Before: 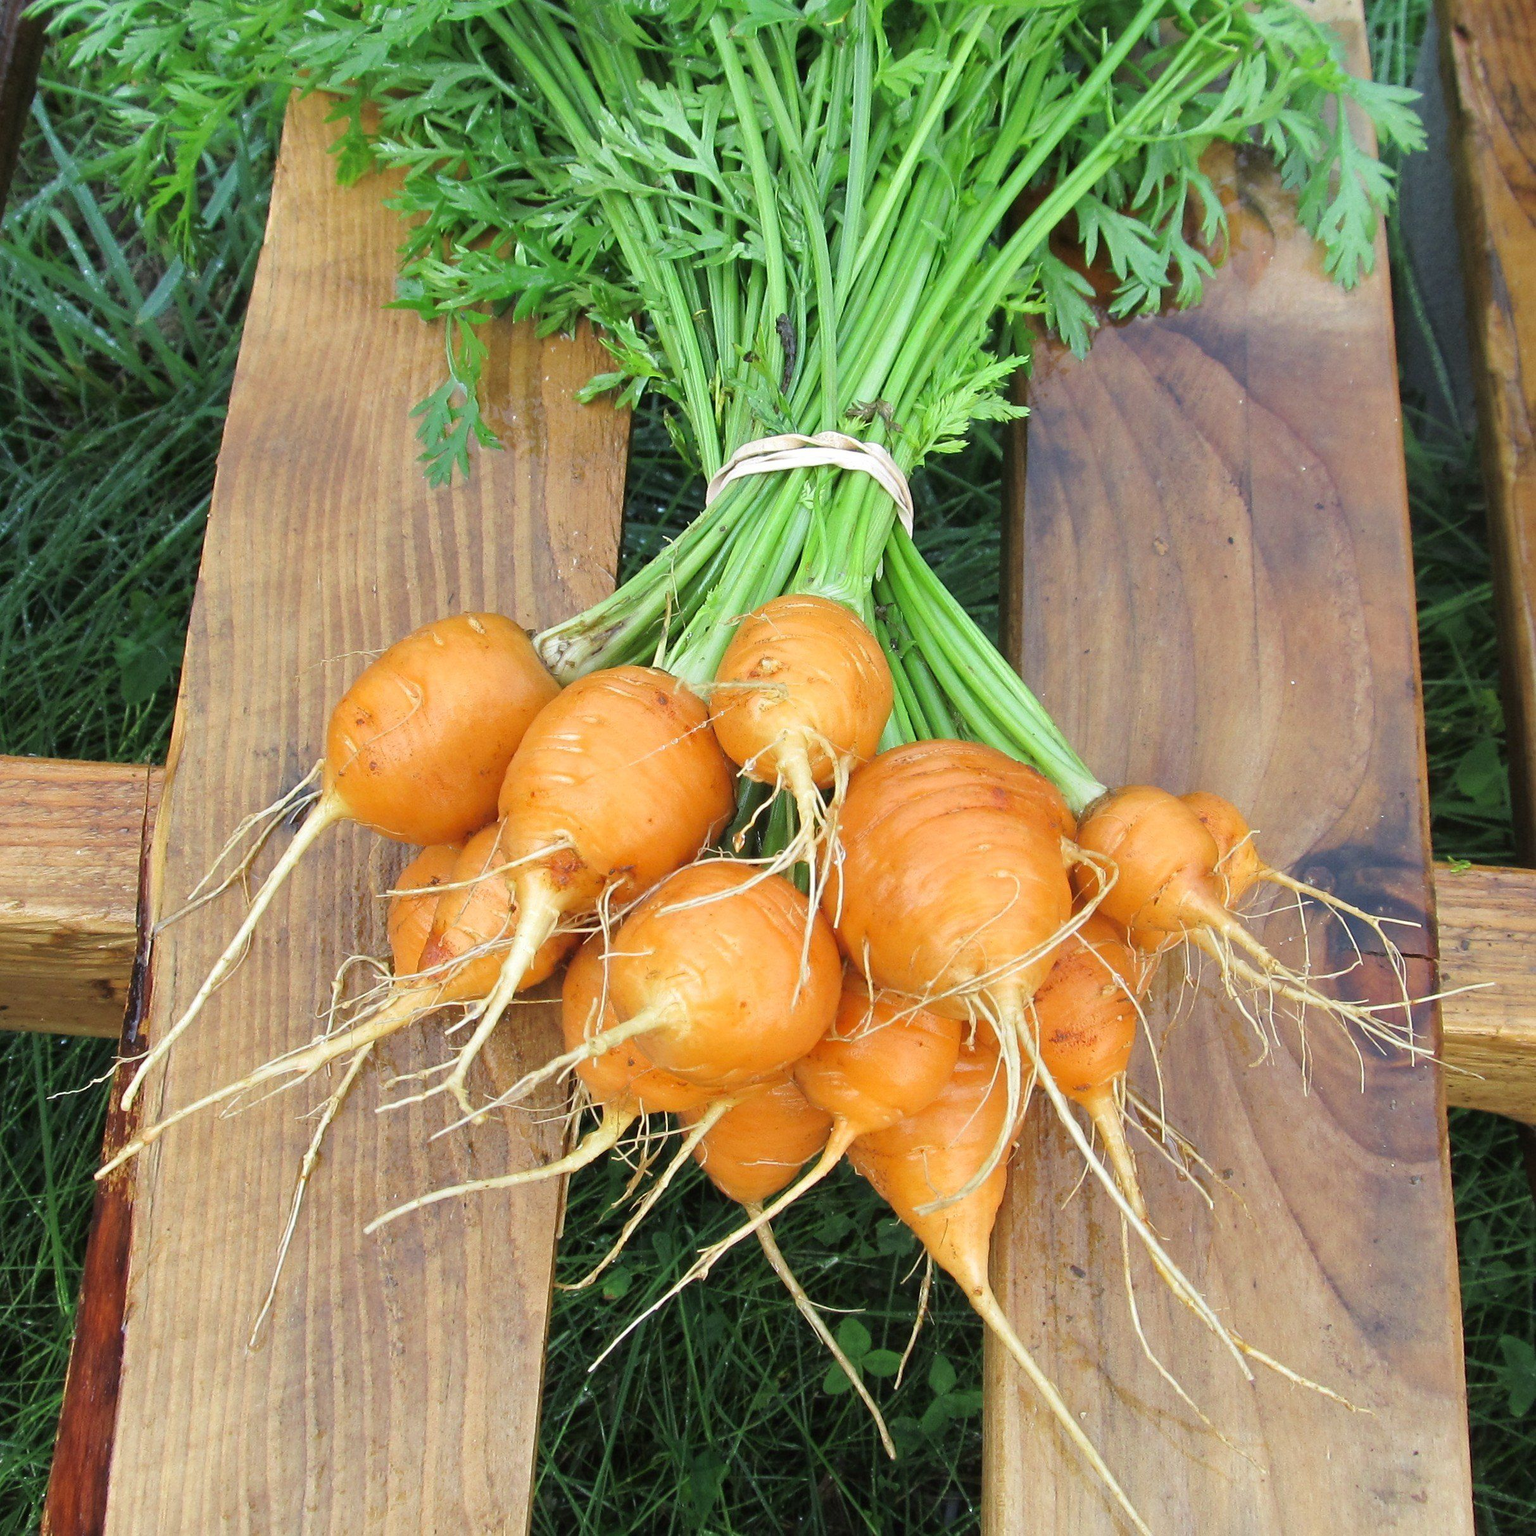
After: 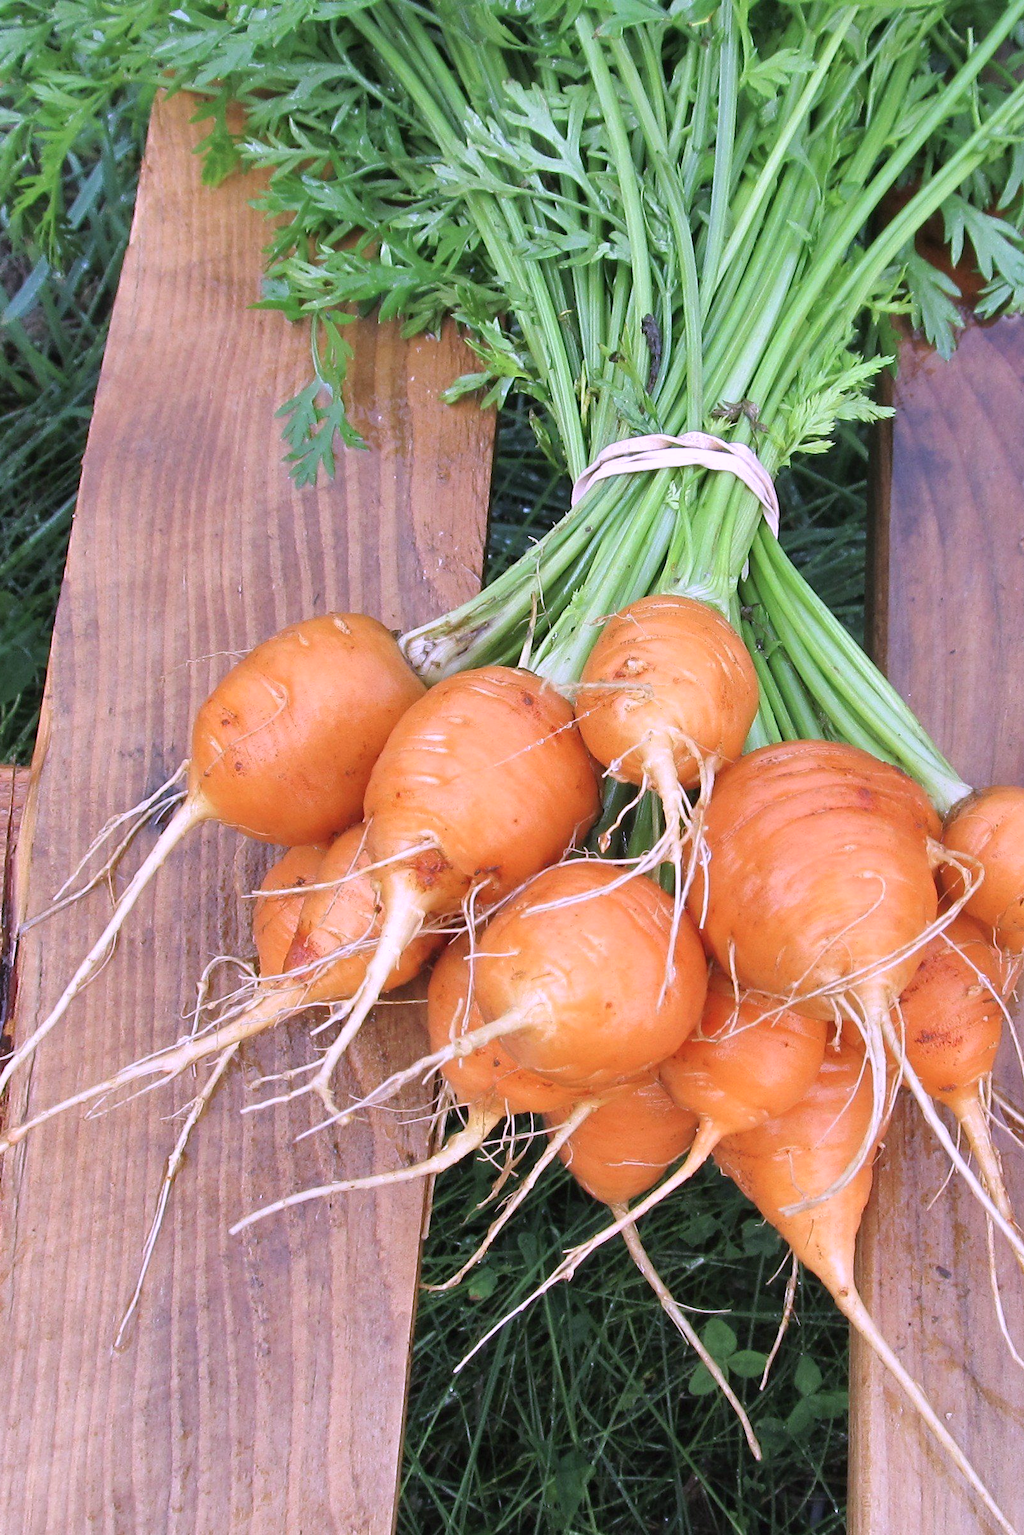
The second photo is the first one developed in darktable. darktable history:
shadows and highlights: shadows 32, highlights -32, soften with gaussian
white balance: red 0.984, blue 1.059
color correction: highlights a* 15.46, highlights b* -20.56
crop and rotate: left 8.786%, right 24.548%
